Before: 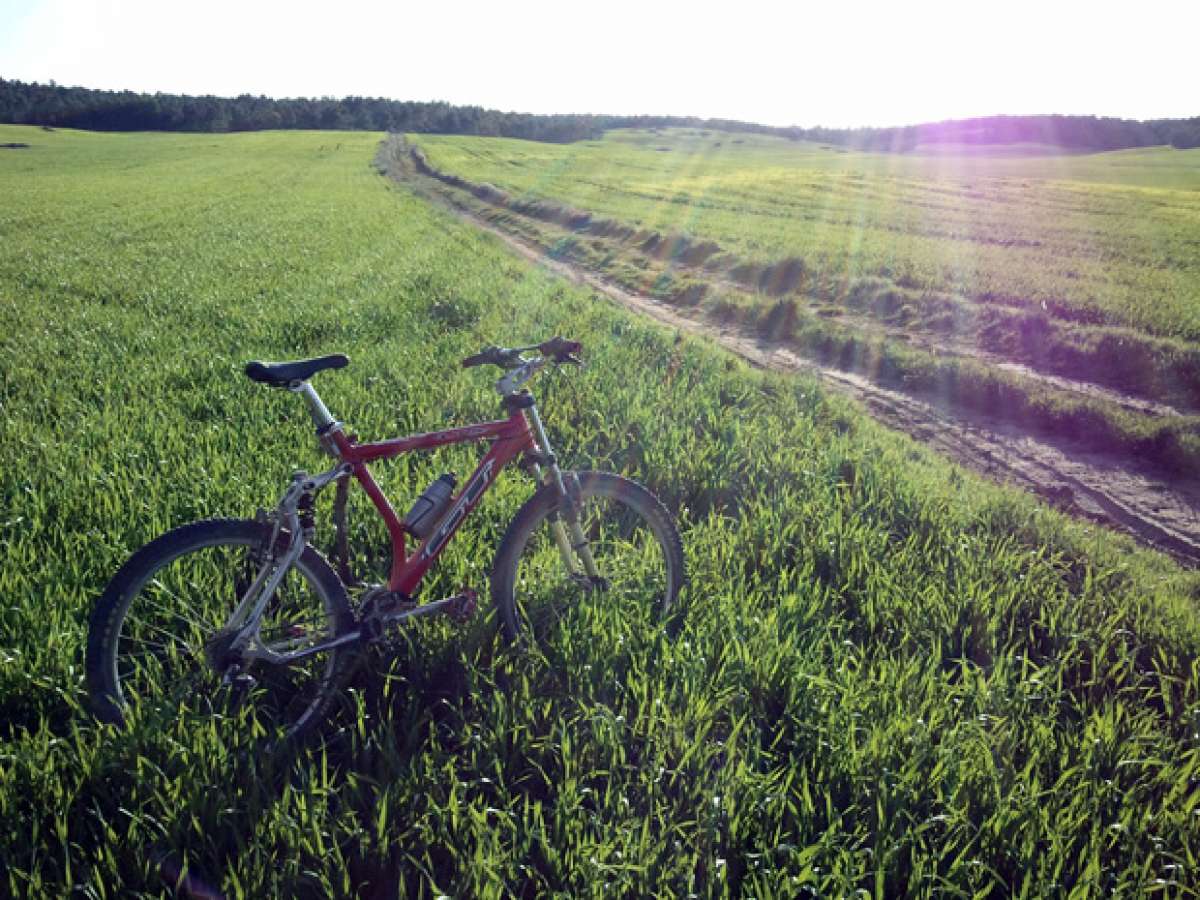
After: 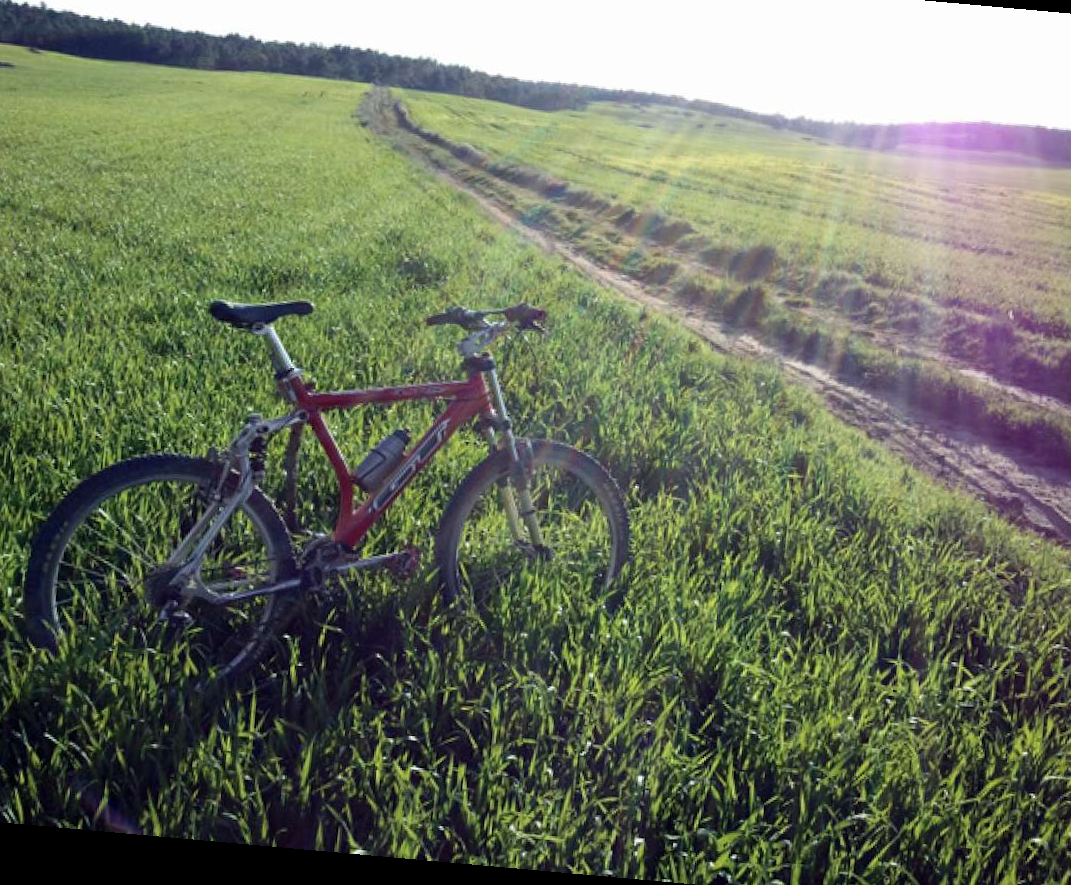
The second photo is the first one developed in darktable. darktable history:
rotate and perspective: rotation 5.12°, automatic cropping off
crop: left 6.446%, top 8.188%, right 9.538%, bottom 3.548%
